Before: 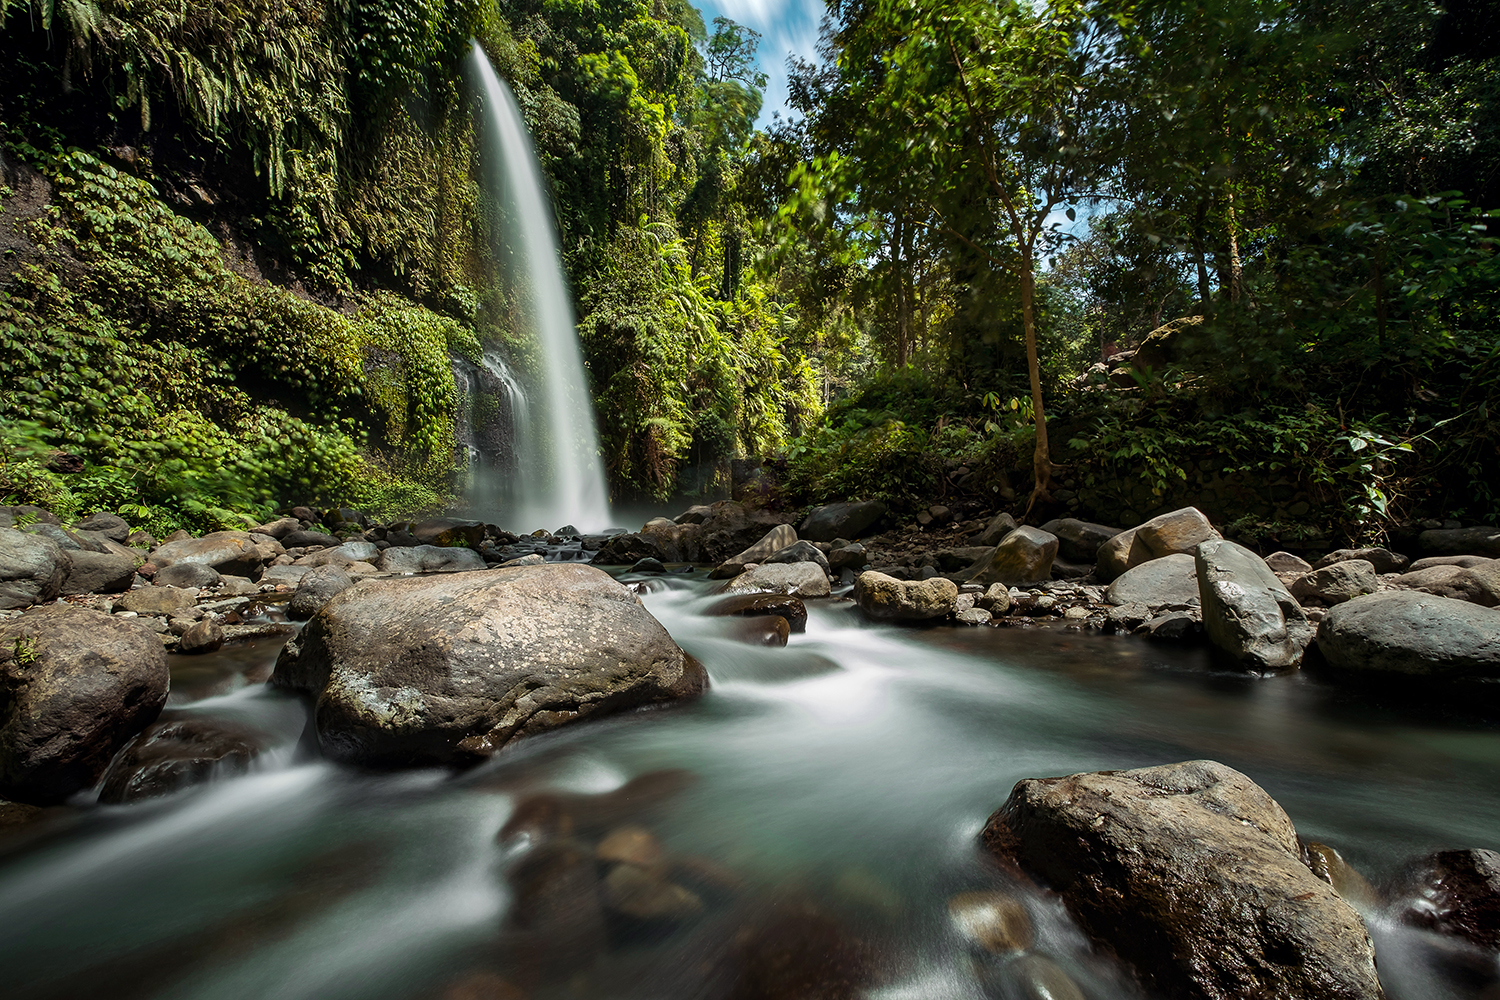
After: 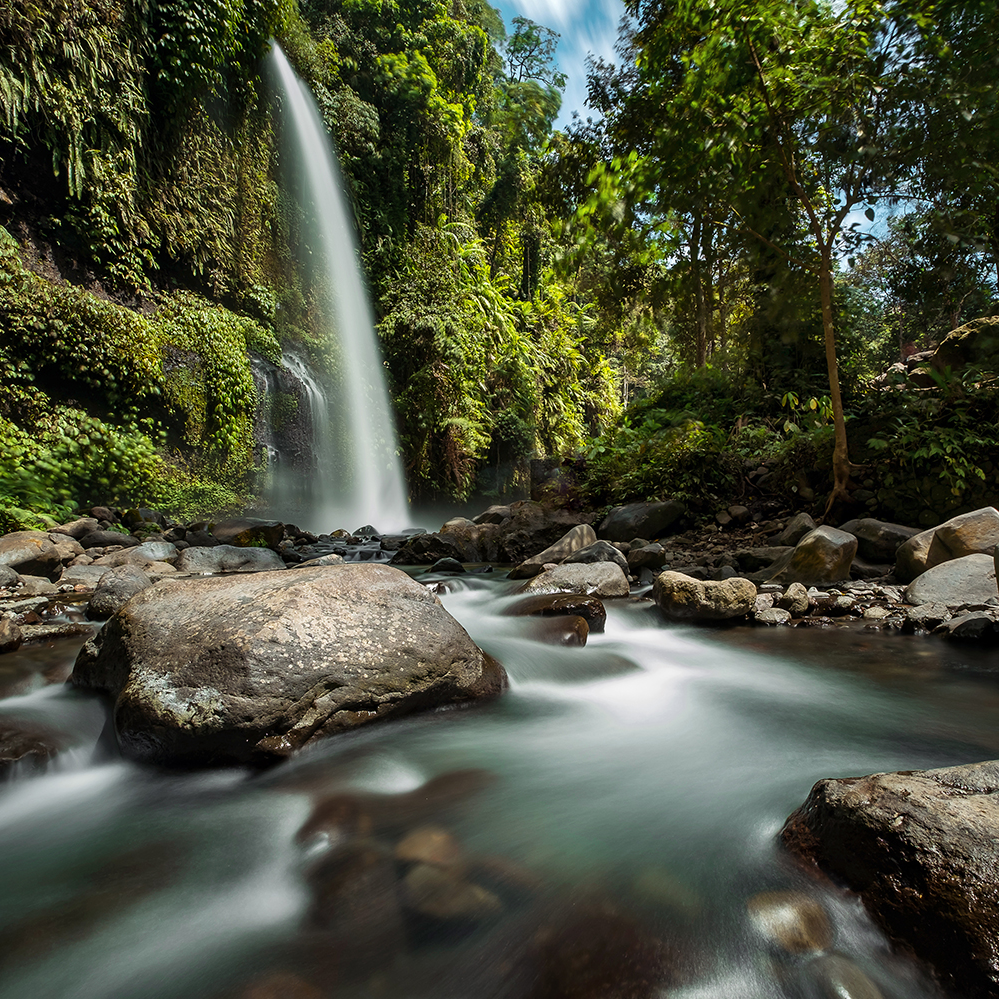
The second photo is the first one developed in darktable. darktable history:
crop and rotate: left 13.44%, right 19.948%
